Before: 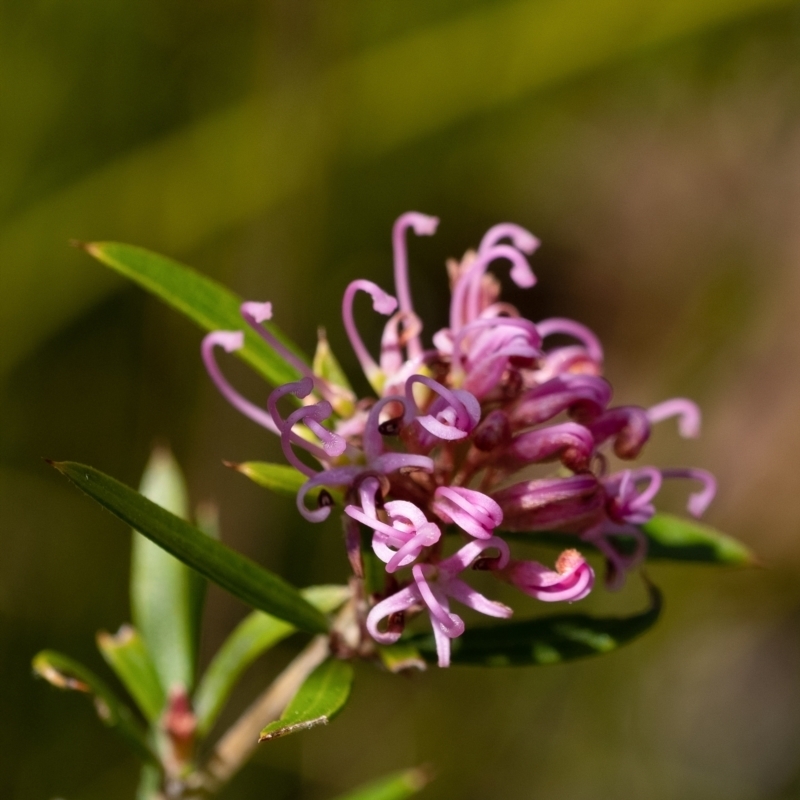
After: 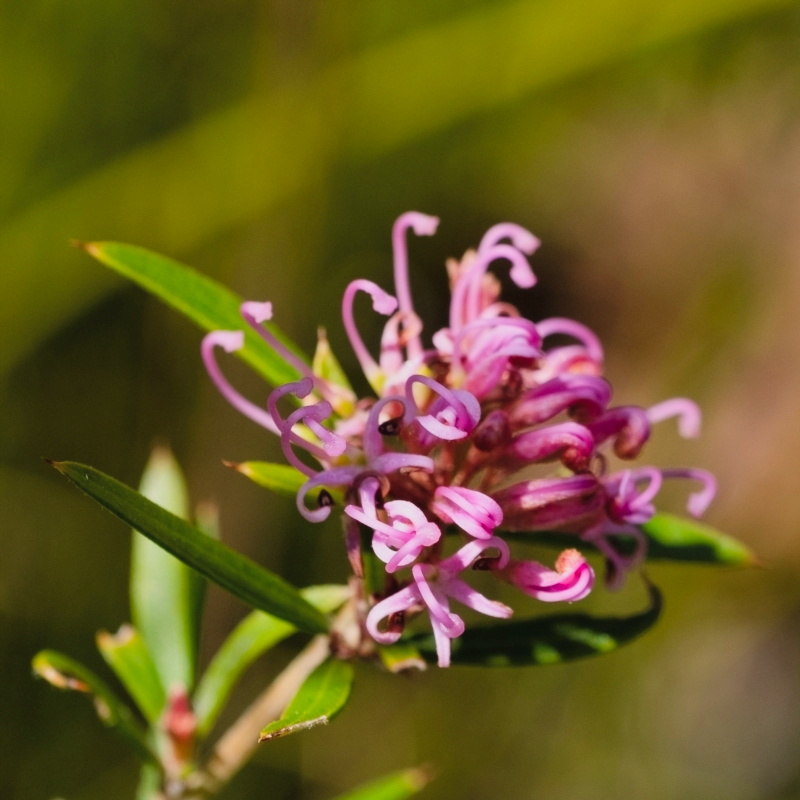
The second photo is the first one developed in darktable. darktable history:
filmic rgb: black relative exposure -7.65 EV, white relative exposure 4.56 EV, hardness 3.61
contrast brightness saturation: saturation 0.184
exposure: black level correction -0.005, exposure 0.628 EV, compensate exposure bias true, compensate highlight preservation false
